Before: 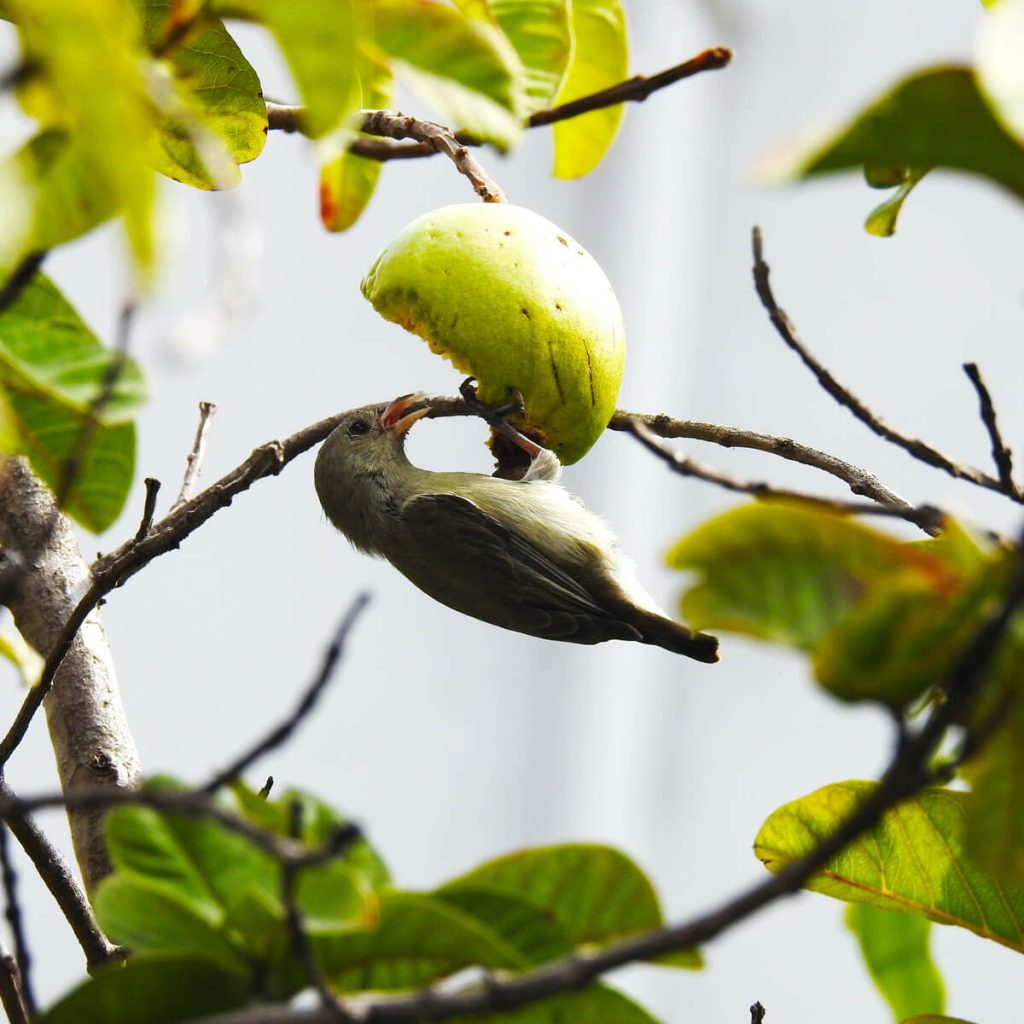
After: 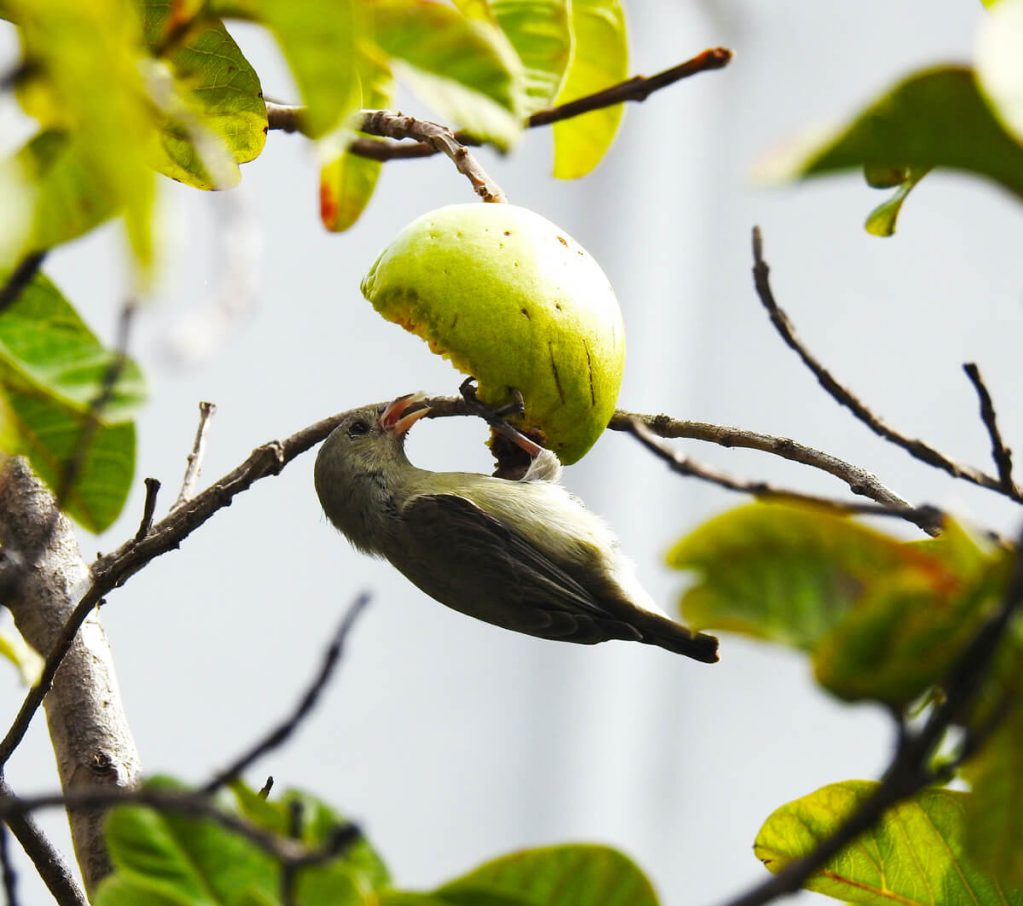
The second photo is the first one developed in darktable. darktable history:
crop and rotate: top 0%, bottom 11.444%
